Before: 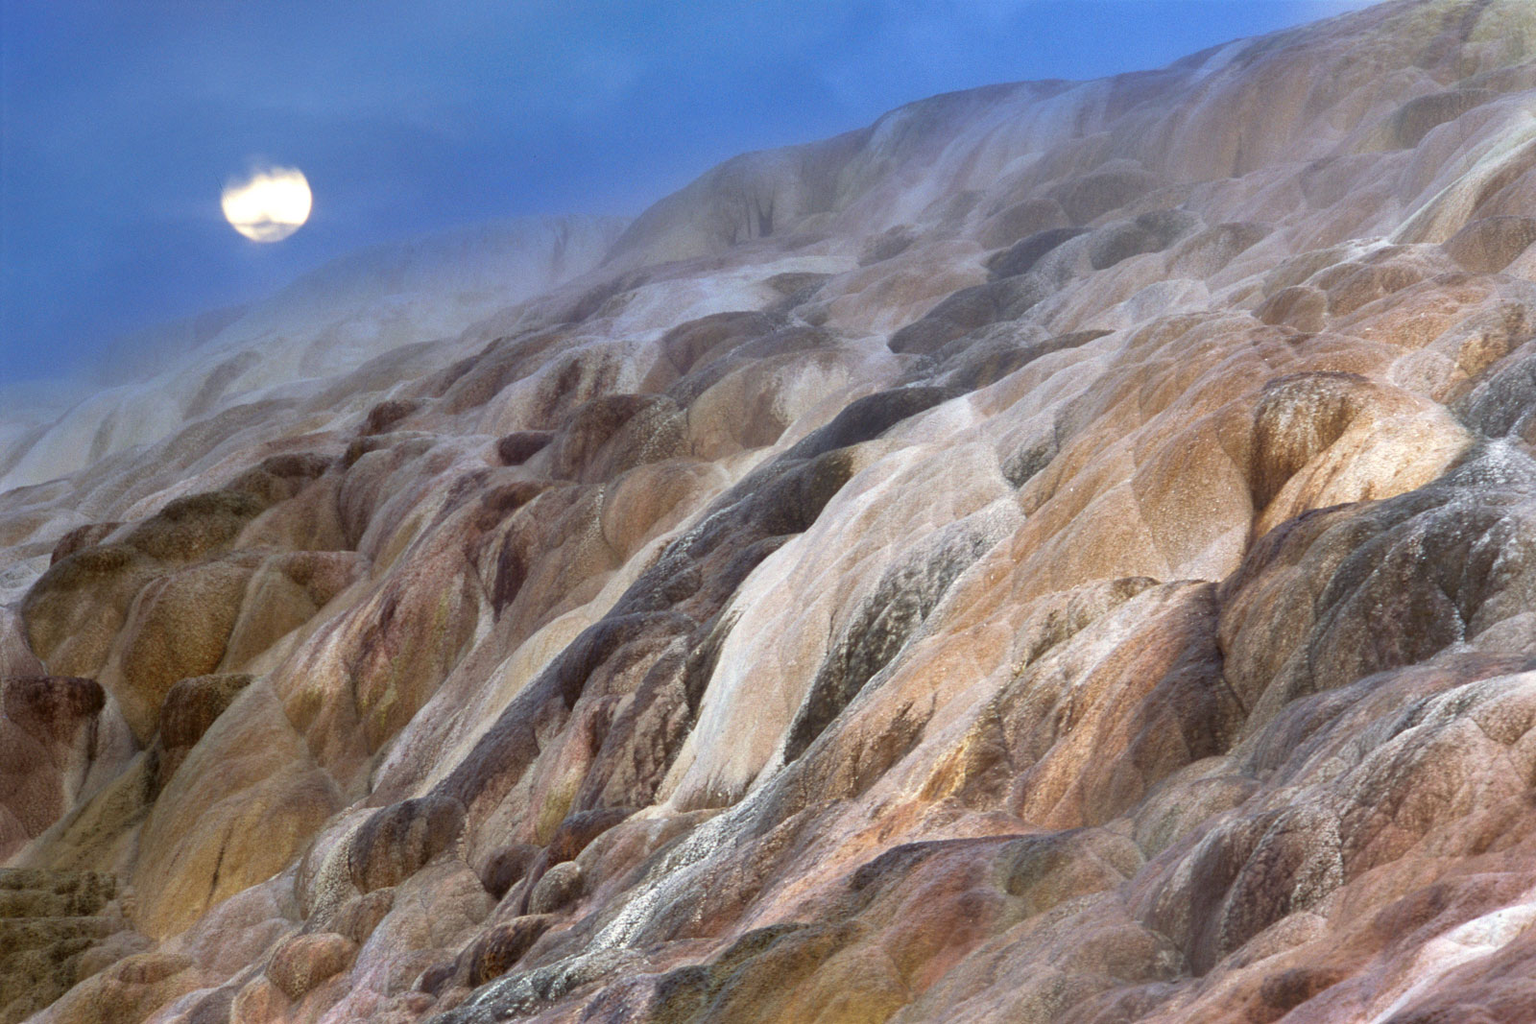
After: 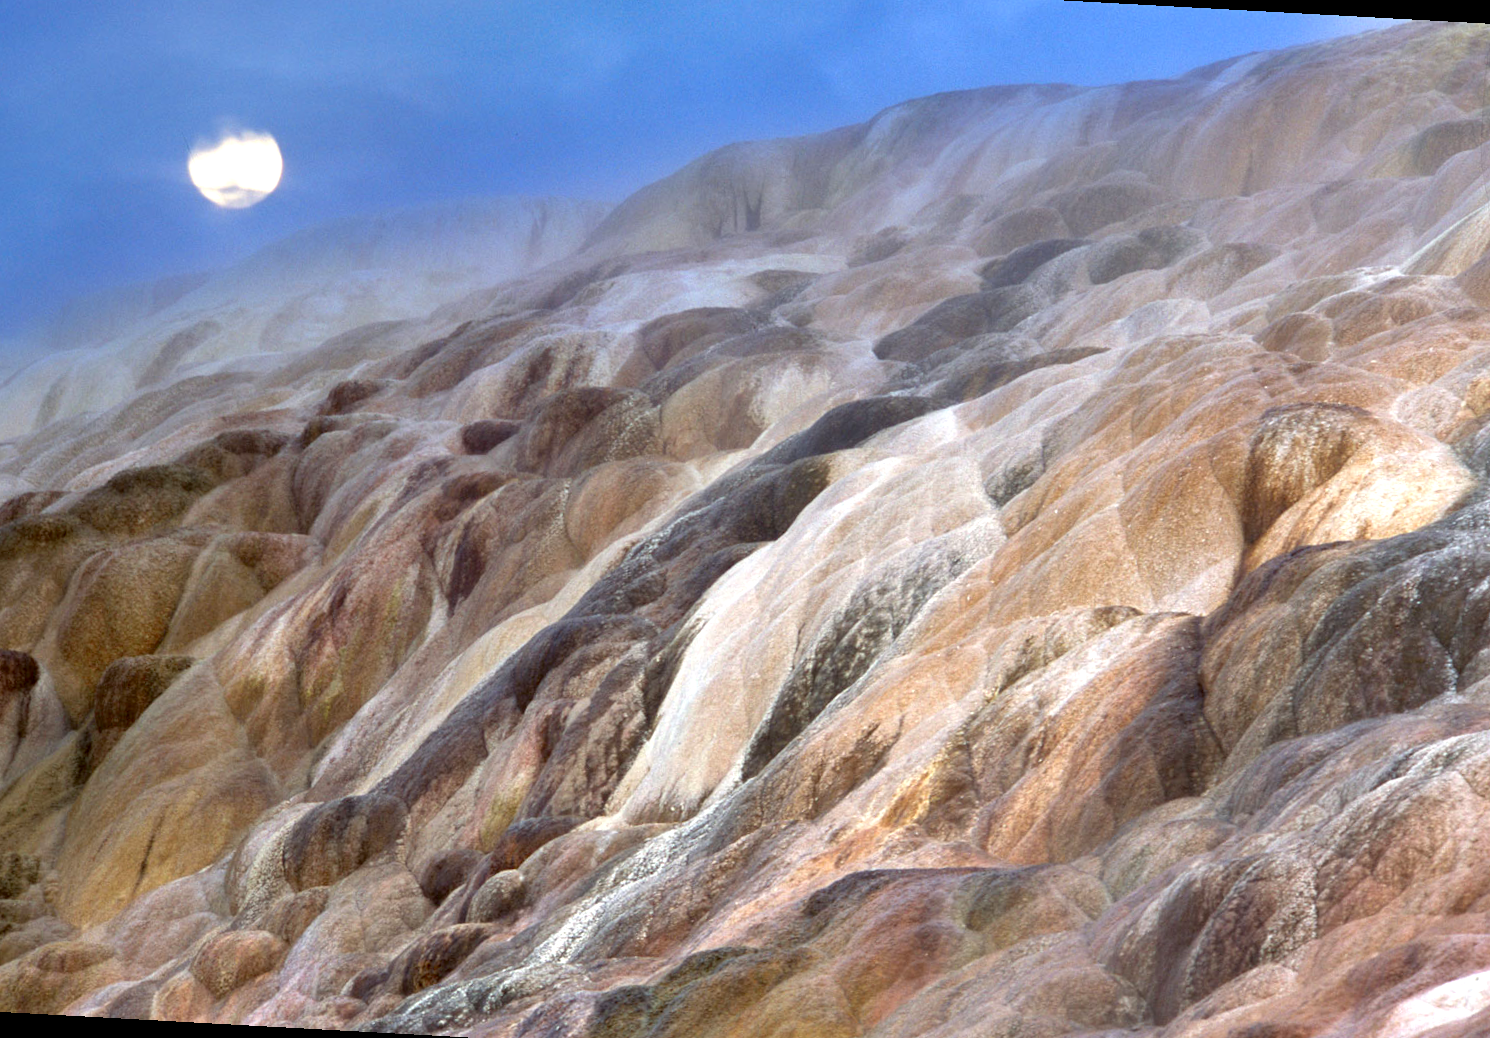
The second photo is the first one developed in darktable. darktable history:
crop and rotate: angle -3.13°, left 5.382%, top 5.189%, right 4.618%, bottom 4.745%
tone equalizer: edges refinement/feathering 500, mask exposure compensation -1.57 EV, preserve details no
exposure: black level correction 0.005, exposure 0.411 EV, compensate highlight preservation false
